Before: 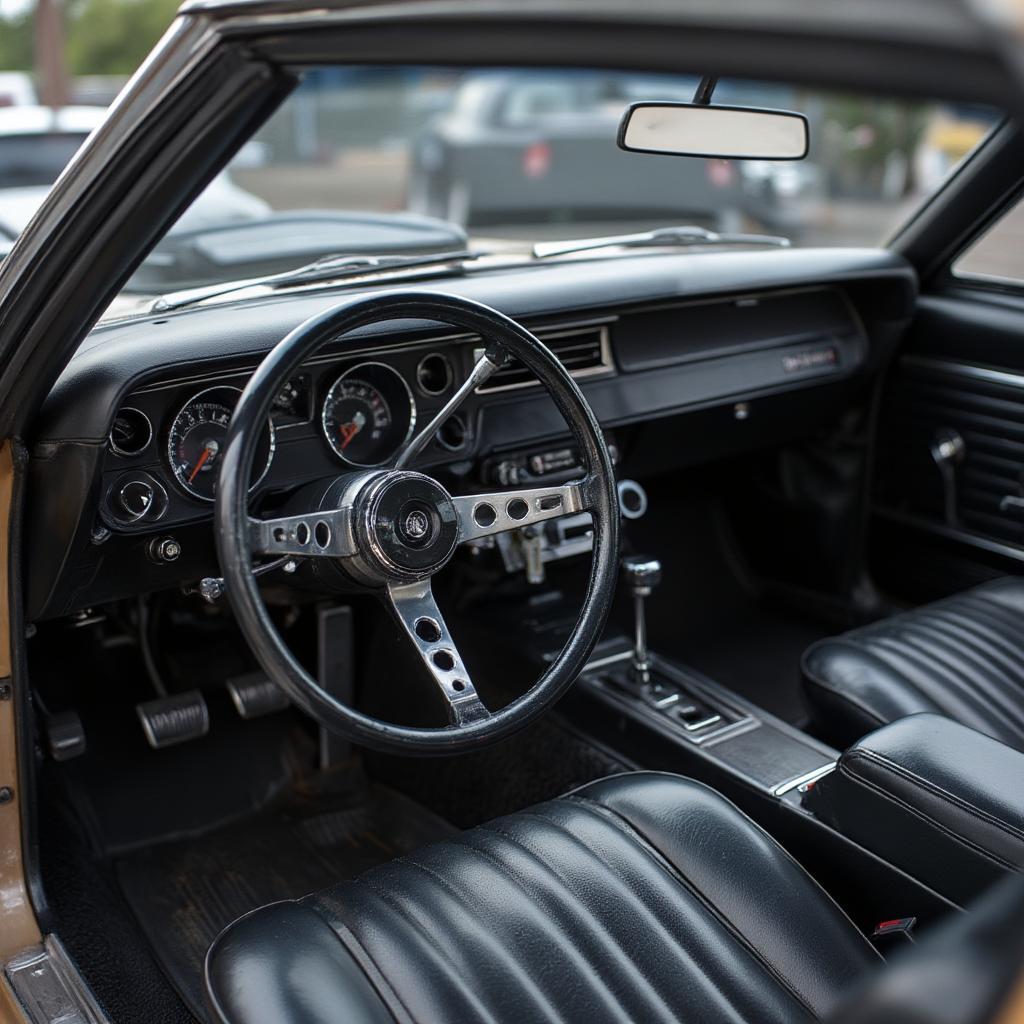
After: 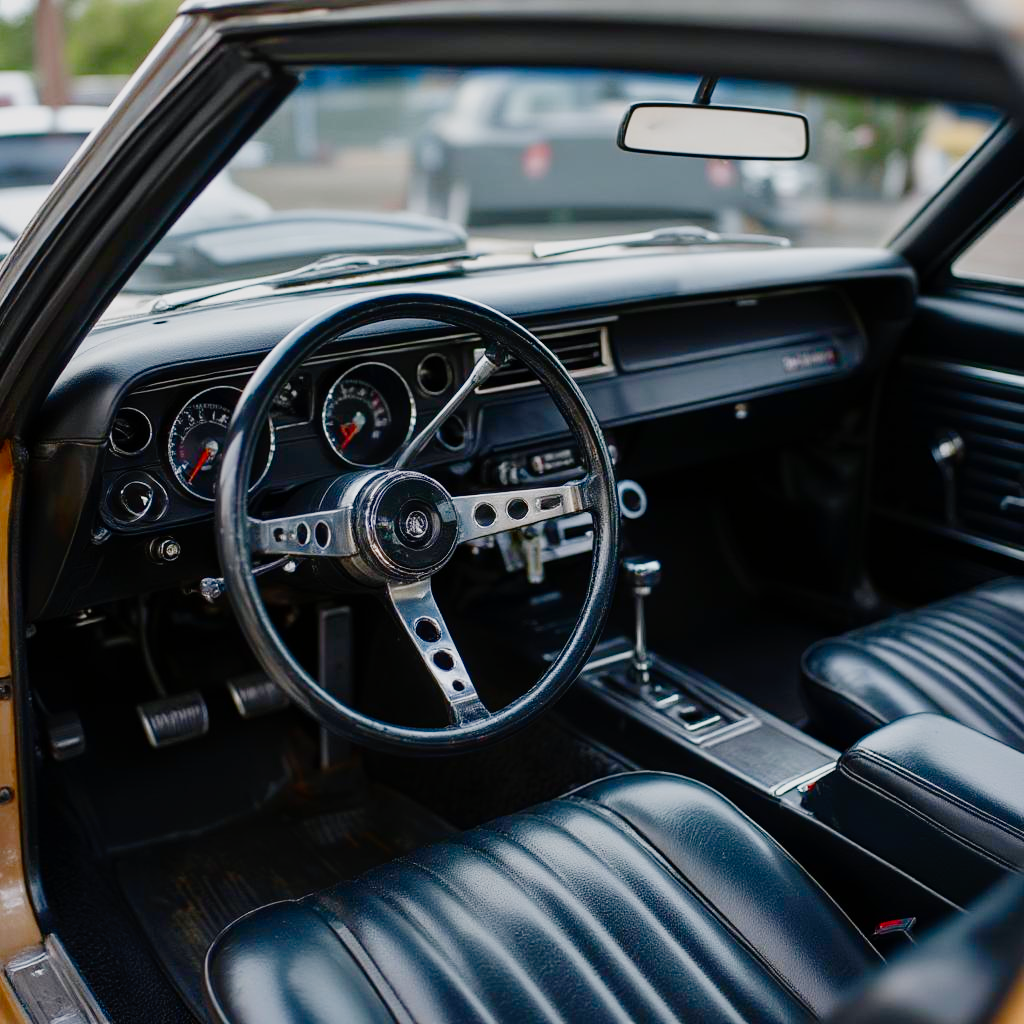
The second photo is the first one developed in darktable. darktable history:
tone curve: curves: ch0 [(0, 0) (0.003, 0) (0.011, 0.002) (0.025, 0.004) (0.044, 0.007) (0.069, 0.015) (0.1, 0.025) (0.136, 0.04) (0.177, 0.09) (0.224, 0.152) (0.277, 0.239) (0.335, 0.335) (0.399, 0.43) (0.468, 0.524) (0.543, 0.621) (0.623, 0.712) (0.709, 0.792) (0.801, 0.871) (0.898, 0.951) (1, 1)], preserve colors none
contrast brightness saturation: contrast 0.14
color balance rgb: shadows lift › chroma 1%, shadows lift › hue 113°, highlights gain › chroma 0.2%, highlights gain › hue 333°, perceptual saturation grading › global saturation 20%, perceptual saturation grading › highlights -50%, perceptual saturation grading › shadows 25%, contrast -30%
